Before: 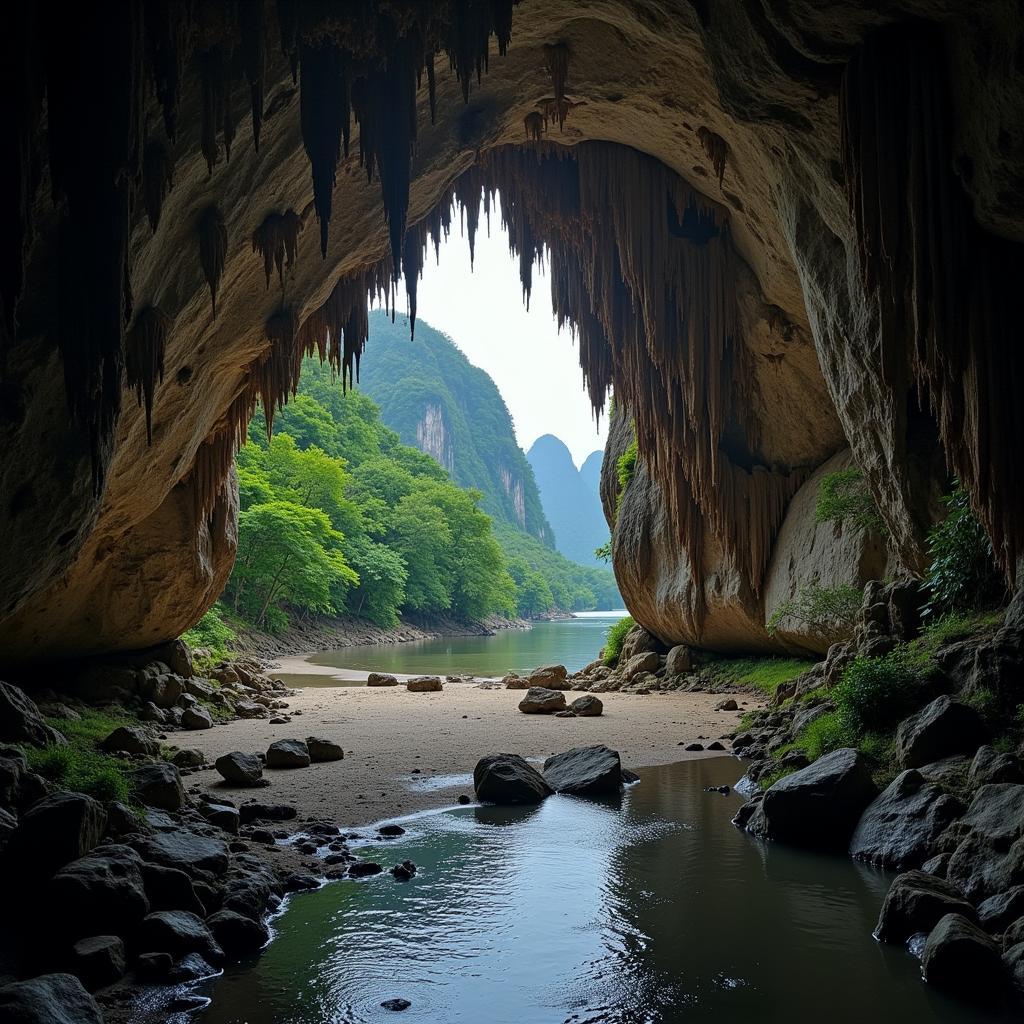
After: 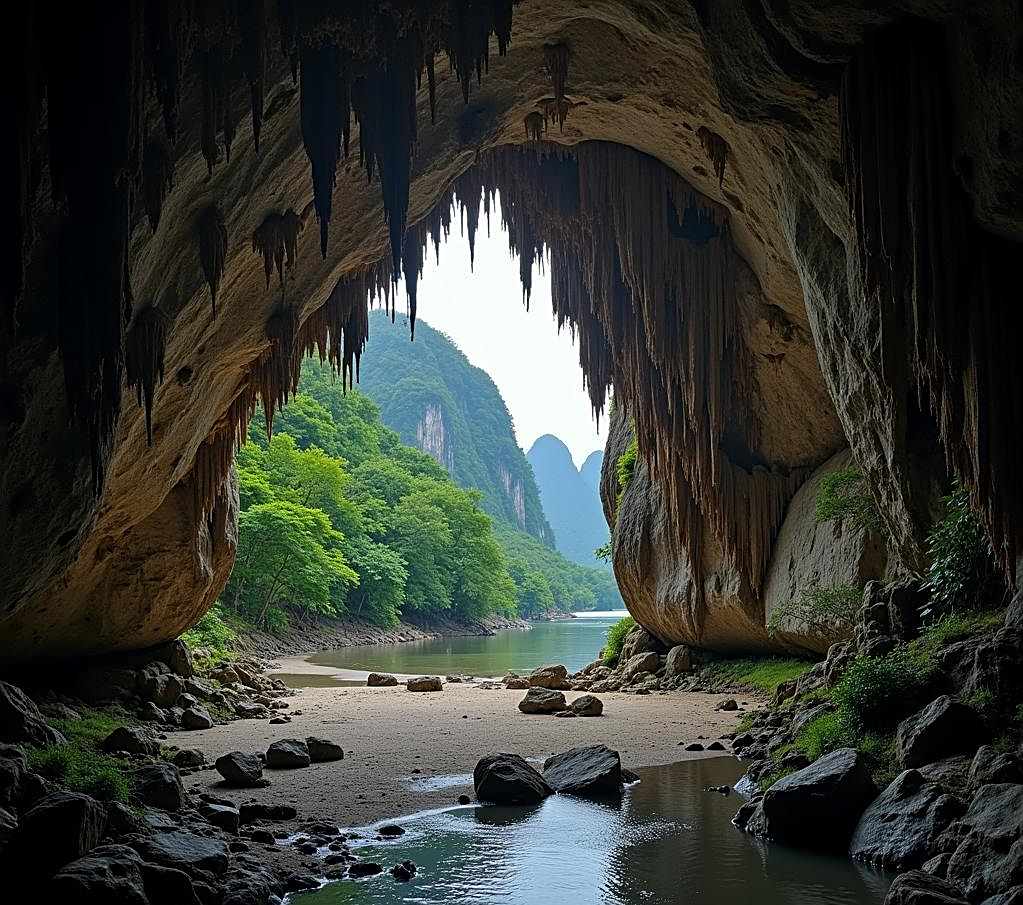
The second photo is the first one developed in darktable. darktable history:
crop and rotate: top 0%, bottom 11.563%
sharpen: on, module defaults
